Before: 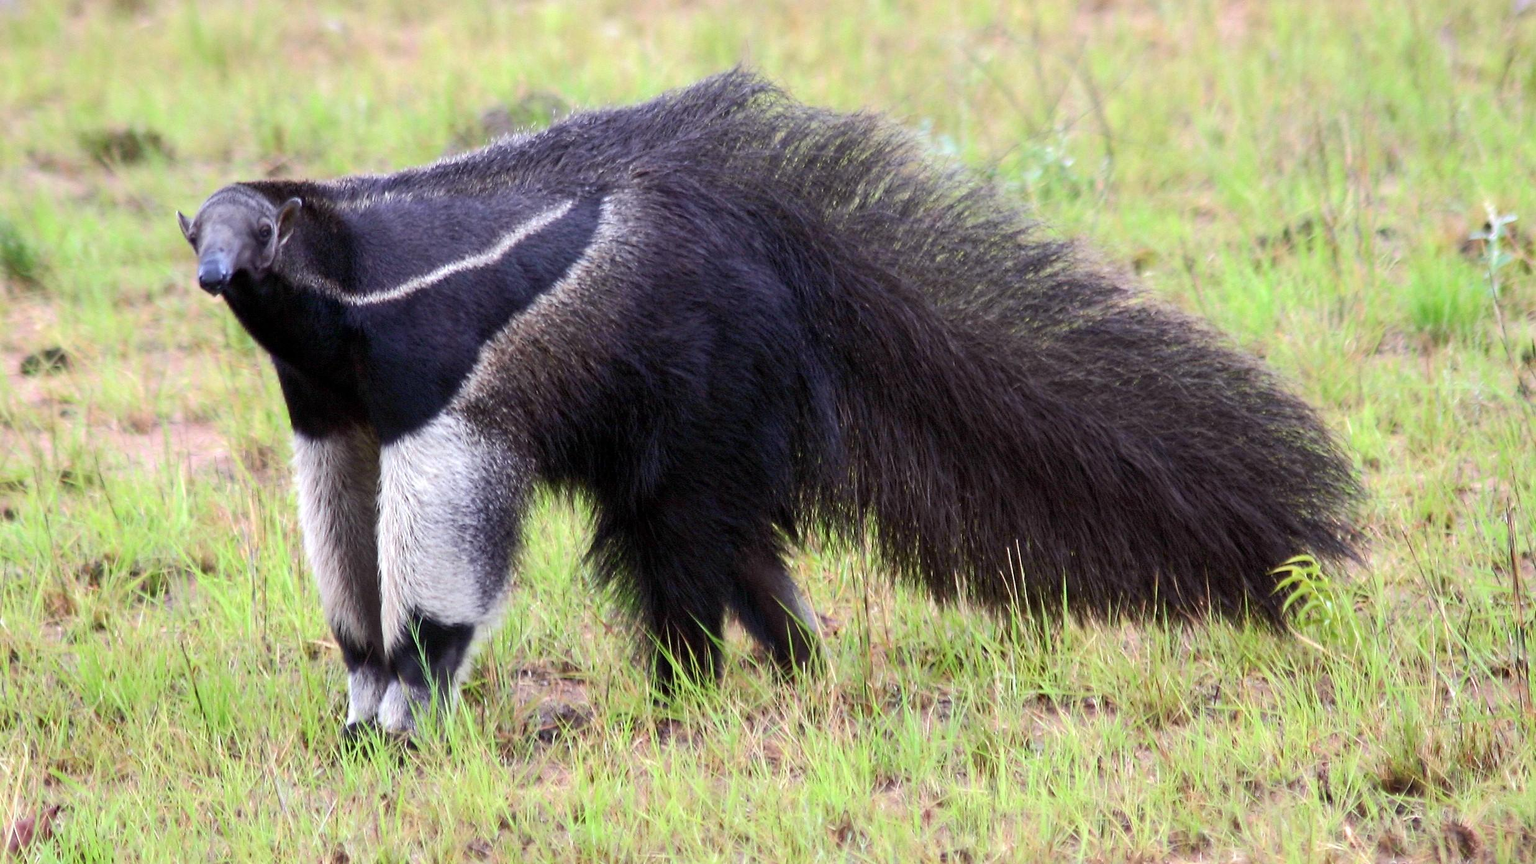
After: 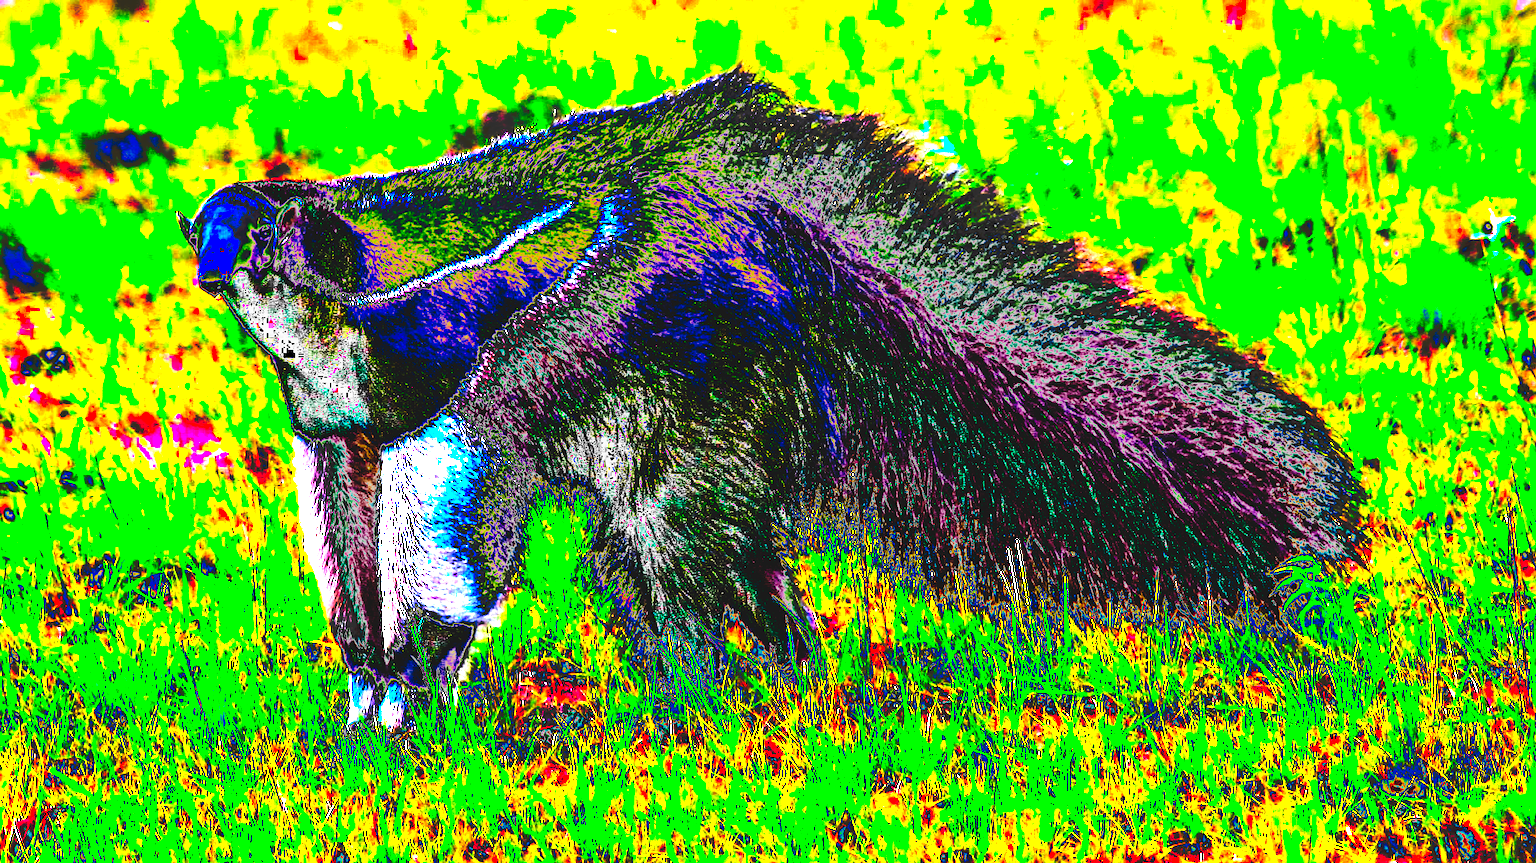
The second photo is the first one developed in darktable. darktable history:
exposure: exposure 0.943 EV, compensate highlight preservation false
base curve: curves: ch0 [(0, 0) (0.666, 0.806) (1, 1)]
tone curve: curves: ch0 [(0, 0) (0.003, 0.99) (0.011, 0.983) (0.025, 0.934) (0.044, 0.719) (0.069, 0.382) (0.1, 0.204) (0.136, 0.093) (0.177, 0.094) (0.224, 0.093) (0.277, 0.098) (0.335, 0.214) (0.399, 0.616) (0.468, 0.827) (0.543, 0.464) (0.623, 0.145) (0.709, 0.127) (0.801, 0.187) (0.898, 0.203) (1, 1)], preserve colors none
sharpen: radius 2.529, amount 0.323
